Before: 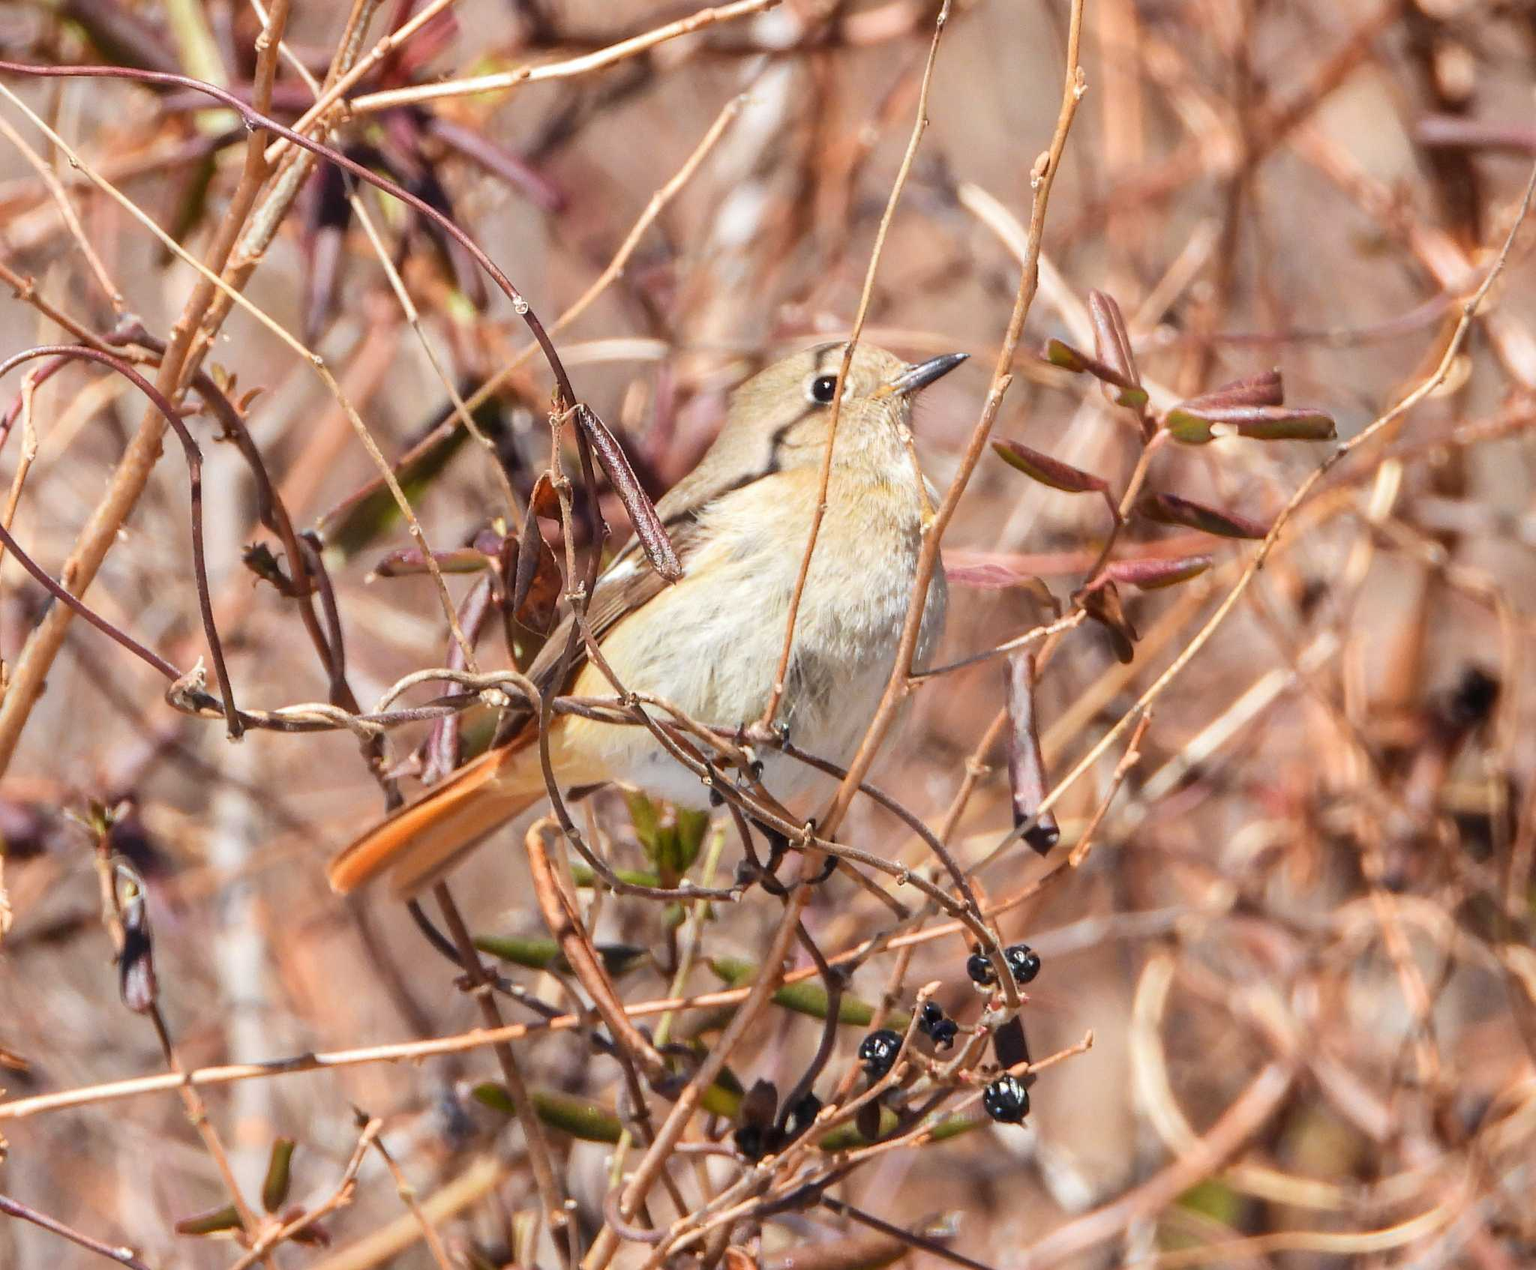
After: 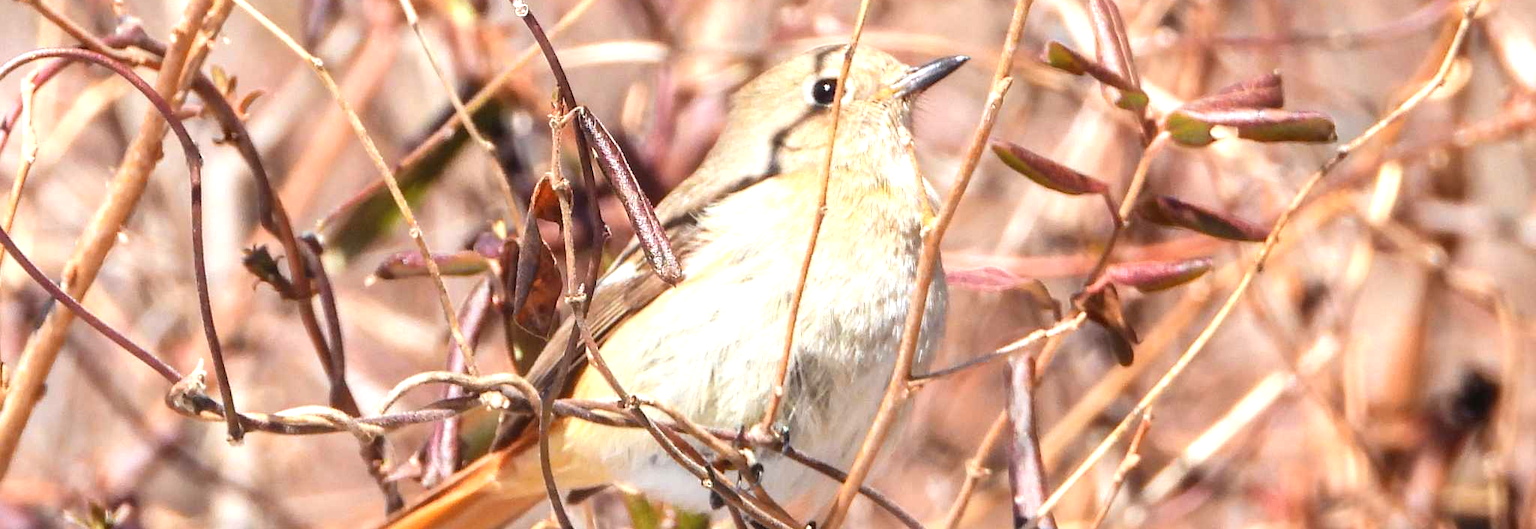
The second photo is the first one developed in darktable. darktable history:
exposure: exposure 0.61 EV, compensate highlight preservation false
crop and rotate: top 23.534%, bottom 34.748%
